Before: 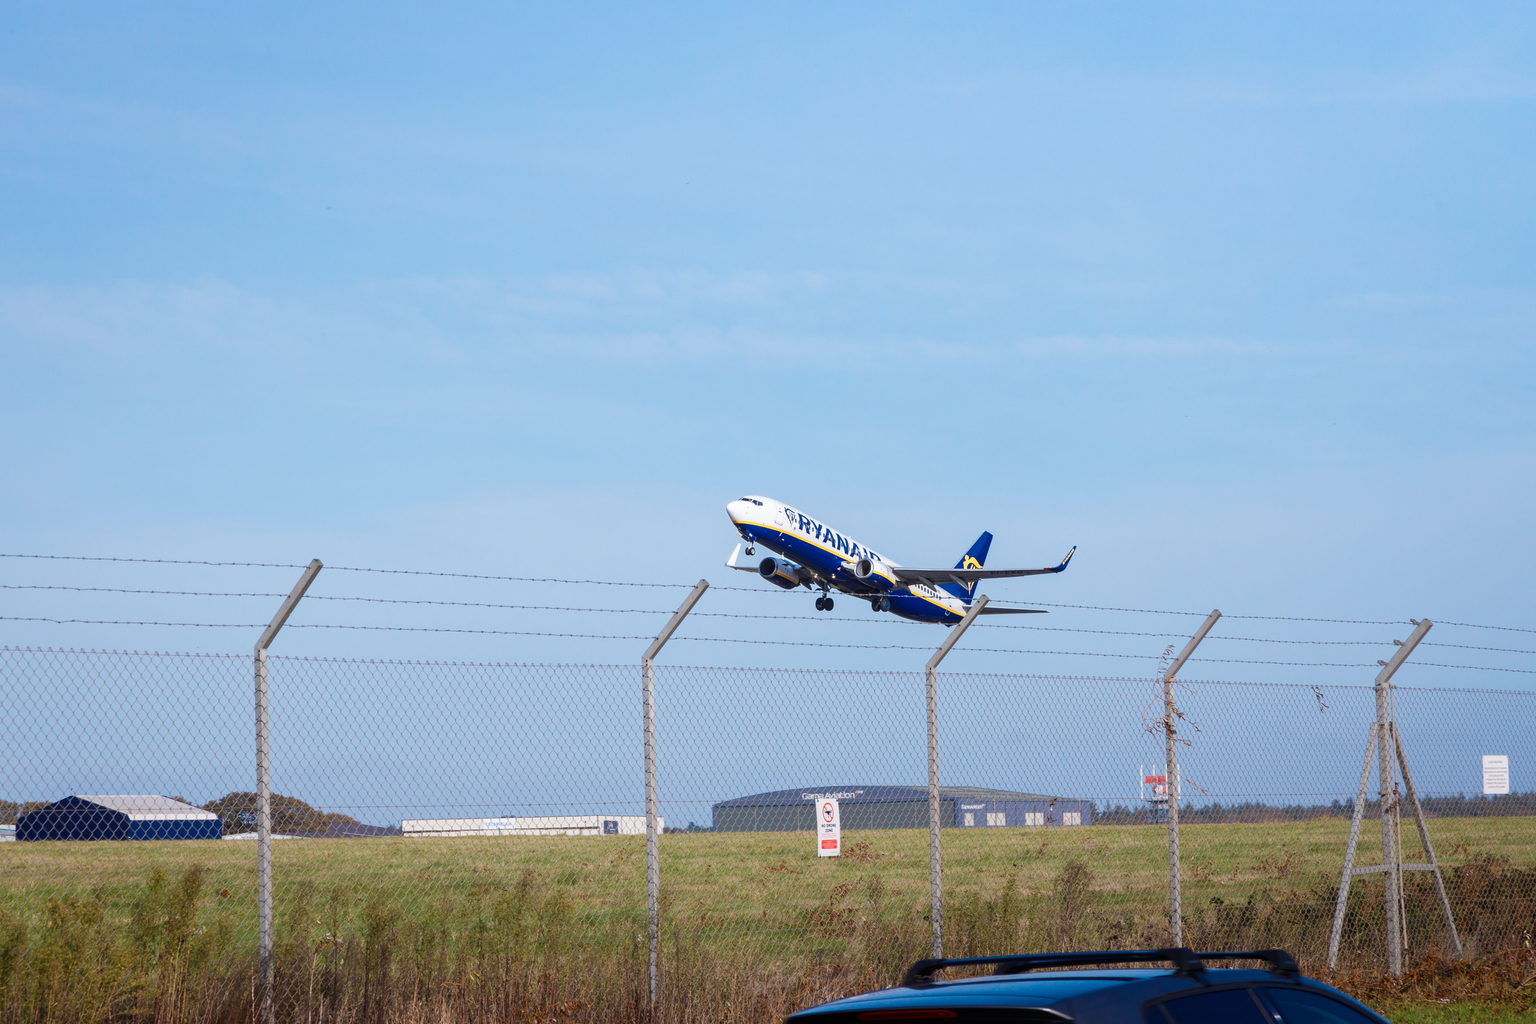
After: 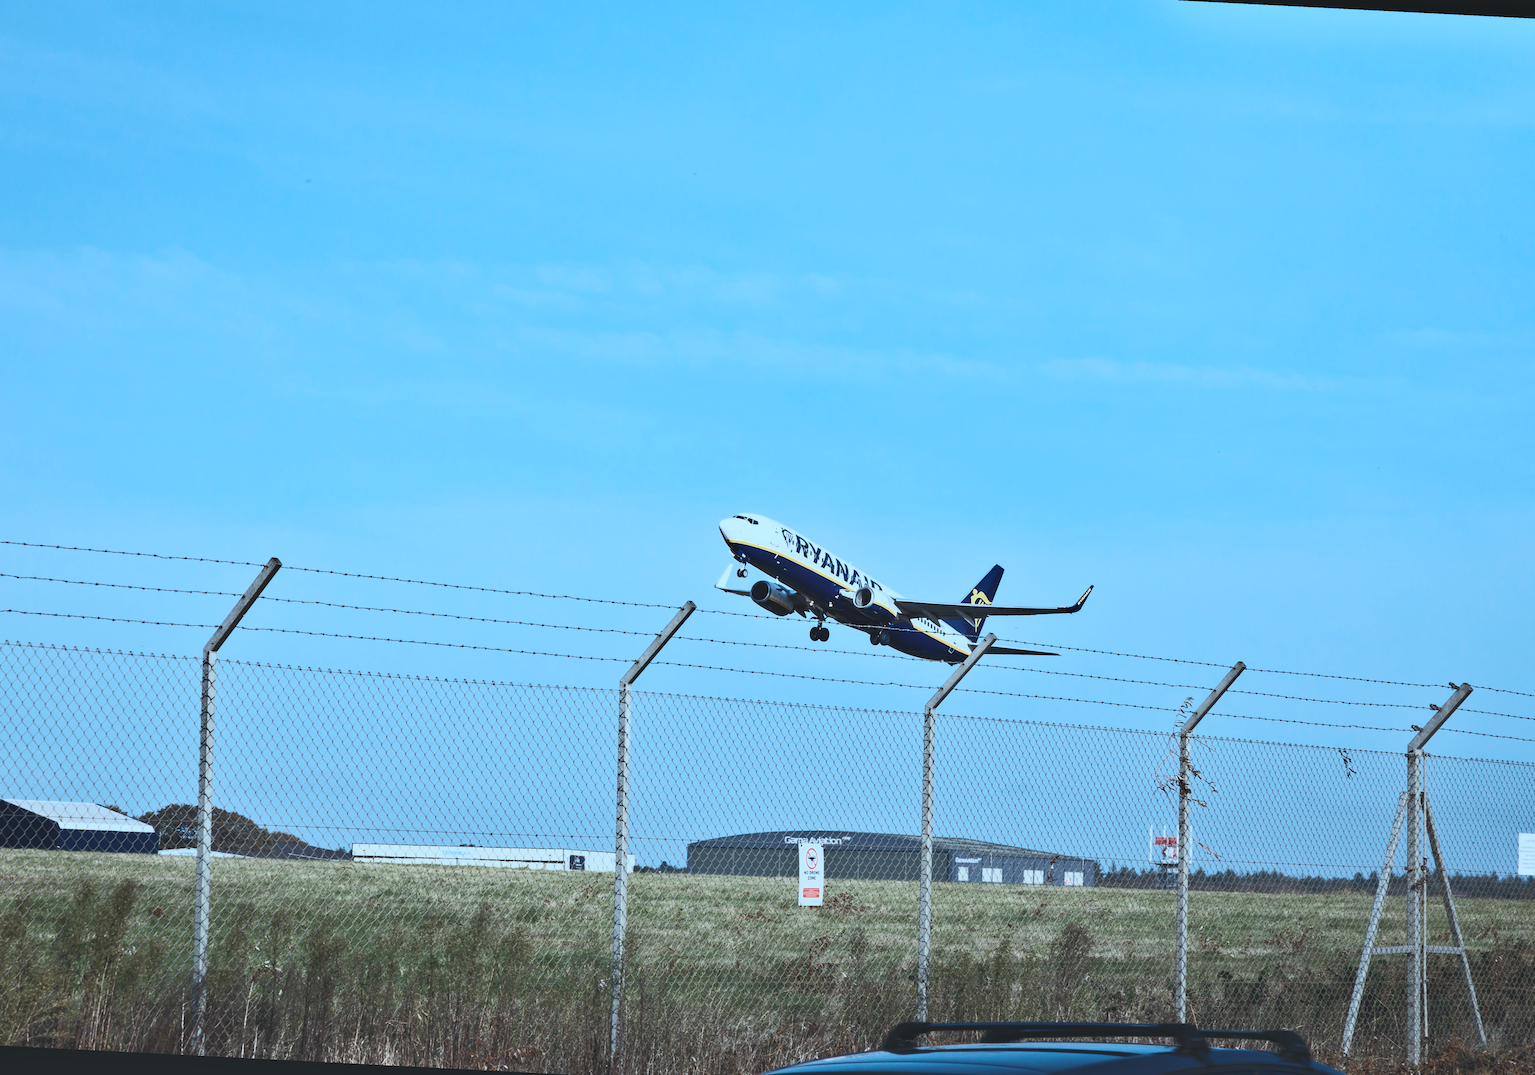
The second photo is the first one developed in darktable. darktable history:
color correction: highlights a* -11.8, highlights b* -15.63
local contrast: mode bilateral grid, contrast 99, coarseness 99, detail 90%, midtone range 0.2
color zones: curves: ch0 [(0, 0.425) (0.143, 0.422) (0.286, 0.42) (0.429, 0.419) (0.571, 0.419) (0.714, 0.42) (0.857, 0.422) (1, 0.425)]
crop and rotate: angle -2.93°, left 5.352%, top 5.212%, right 4.78%, bottom 4.184%
exposure: black level correction -0.017, exposure -1.084 EV, compensate highlight preservation false
contrast brightness saturation: contrast 0.436, brightness 0.547, saturation -0.181
shadows and highlights: soften with gaussian
tone equalizer: -8 EV -1.1 EV, -7 EV -0.977 EV, -6 EV -0.837 EV, -5 EV -0.609 EV, -3 EV 0.611 EV, -2 EV 0.861 EV, -1 EV 0.987 EV, +0 EV 1.06 EV, edges refinement/feathering 500, mask exposure compensation -1.57 EV, preserve details no
